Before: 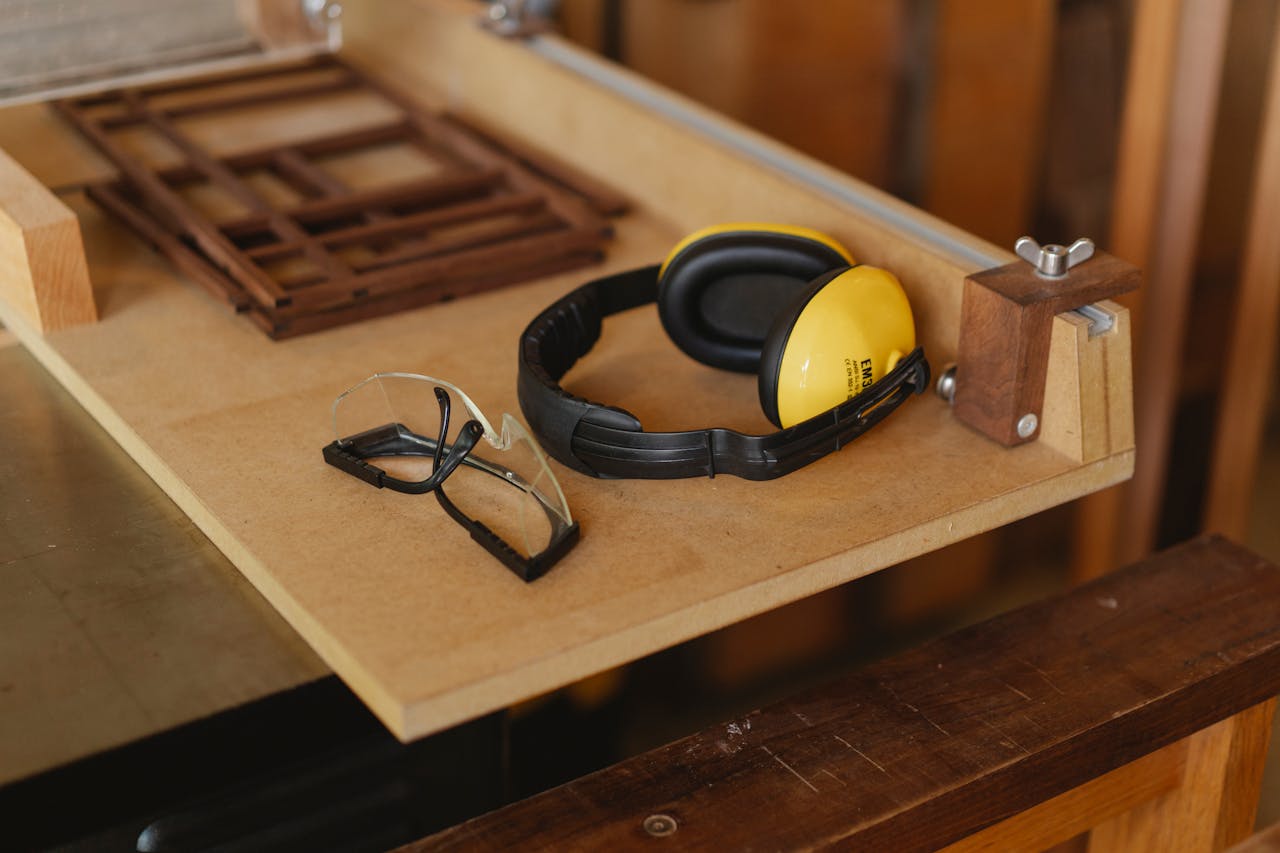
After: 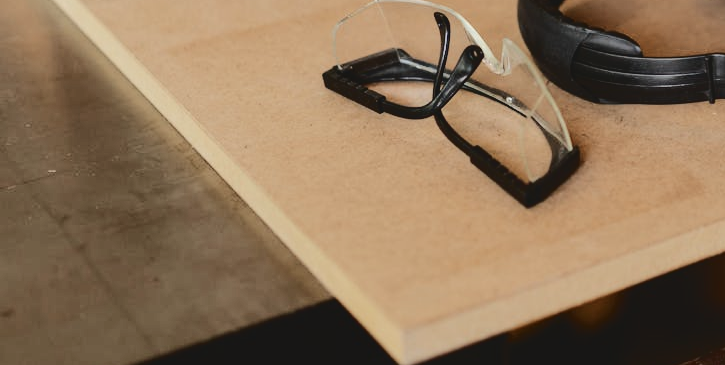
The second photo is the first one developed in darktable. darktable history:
color correction: highlights b* 0.028, saturation 0.776
tone curve: curves: ch0 [(0, 0) (0.003, 0.057) (0.011, 0.061) (0.025, 0.065) (0.044, 0.075) (0.069, 0.082) (0.1, 0.09) (0.136, 0.102) (0.177, 0.145) (0.224, 0.195) (0.277, 0.27) (0.335, 0.374) (0.399, 0.486) (0.468, 0.578) (0.543, 0.652) (0.623, 0.717) (0.709, 0.778) (0.801, 0.837) (0.898, 0.909) (1, 1)], color space Lab, independent channels, preserve colors none
crop: top 44.072%, right 43.321%, bottom 13.09%
